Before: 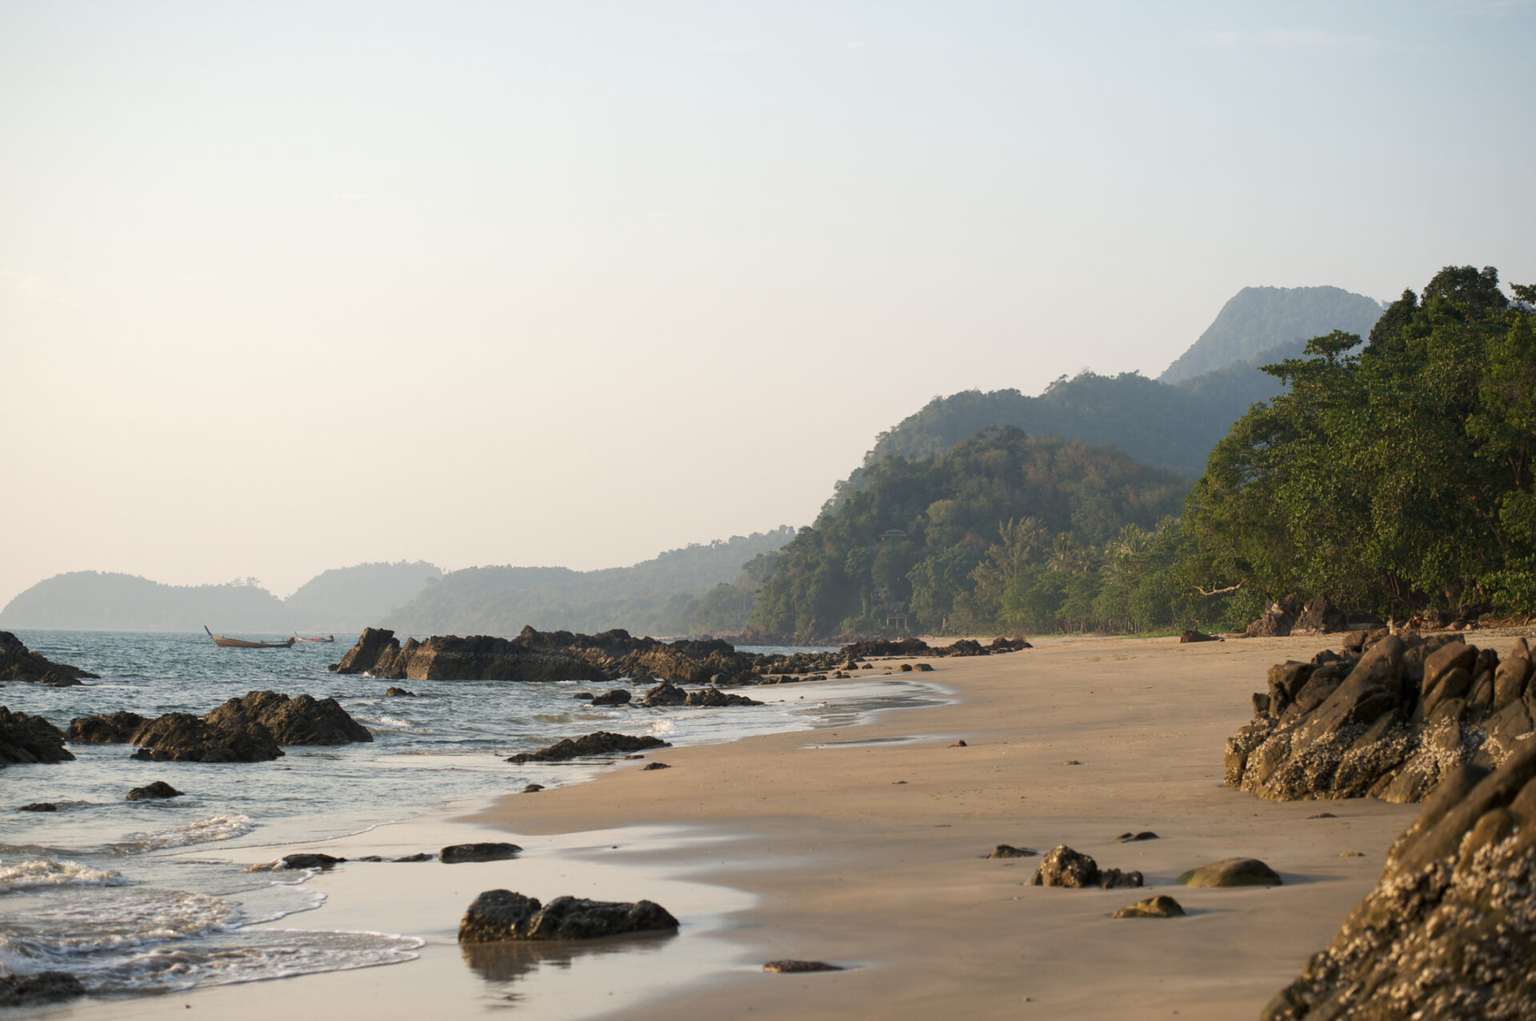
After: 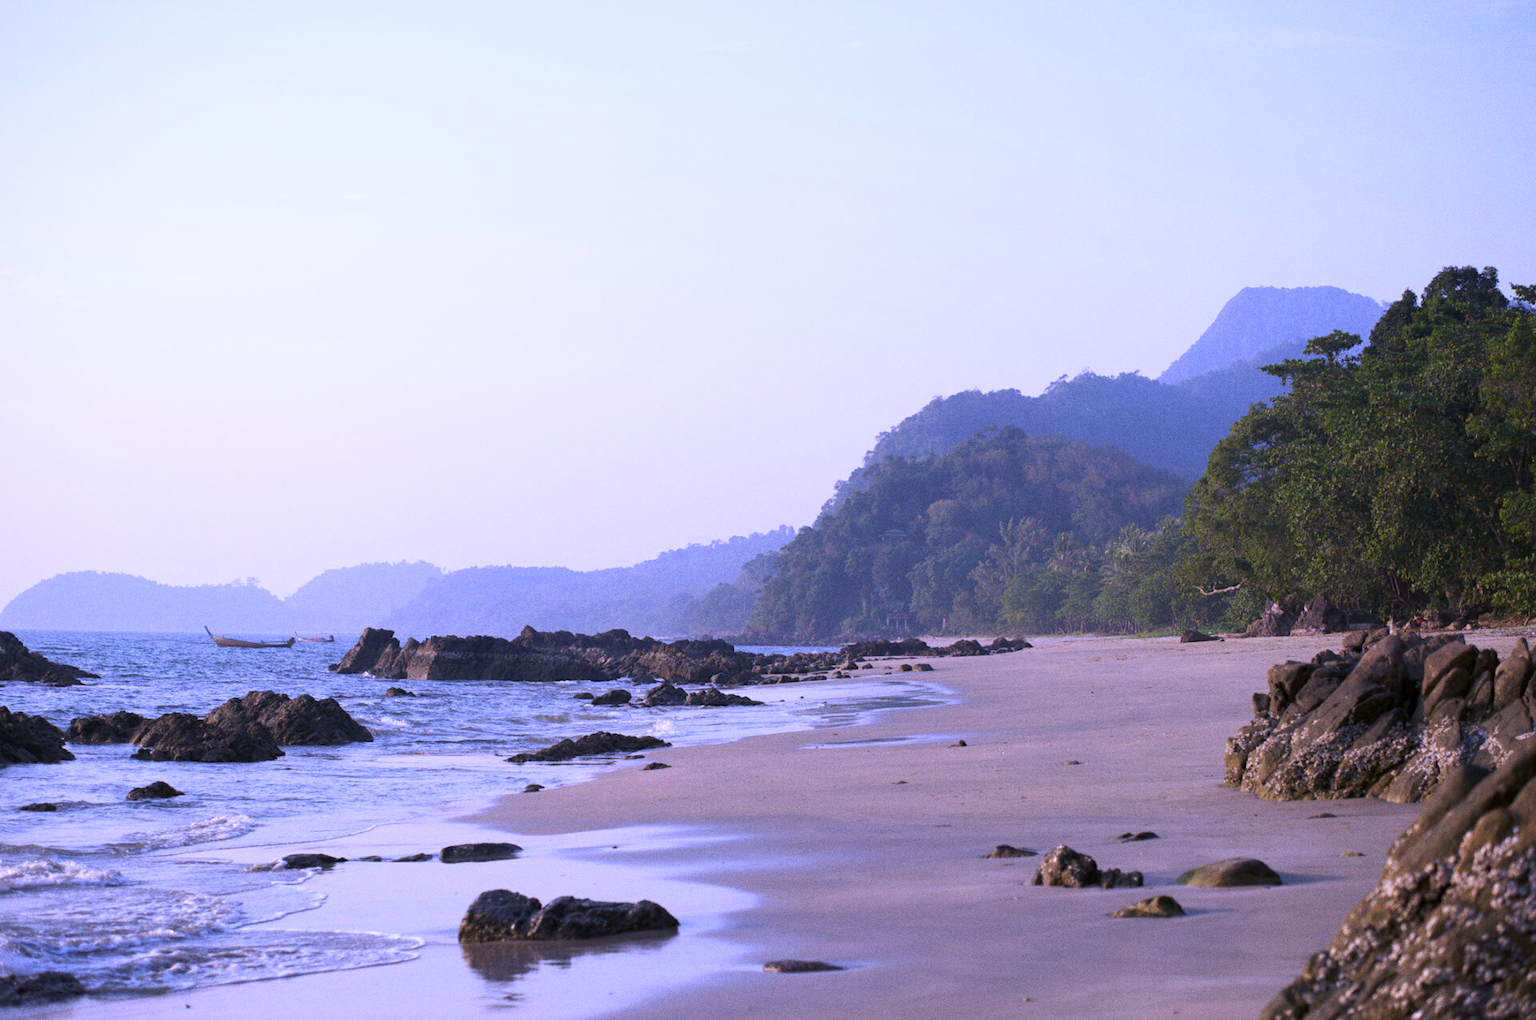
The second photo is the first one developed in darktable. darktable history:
grain: coarseness 0.09 ISO
white balance: red 0.98, blue 1.61
